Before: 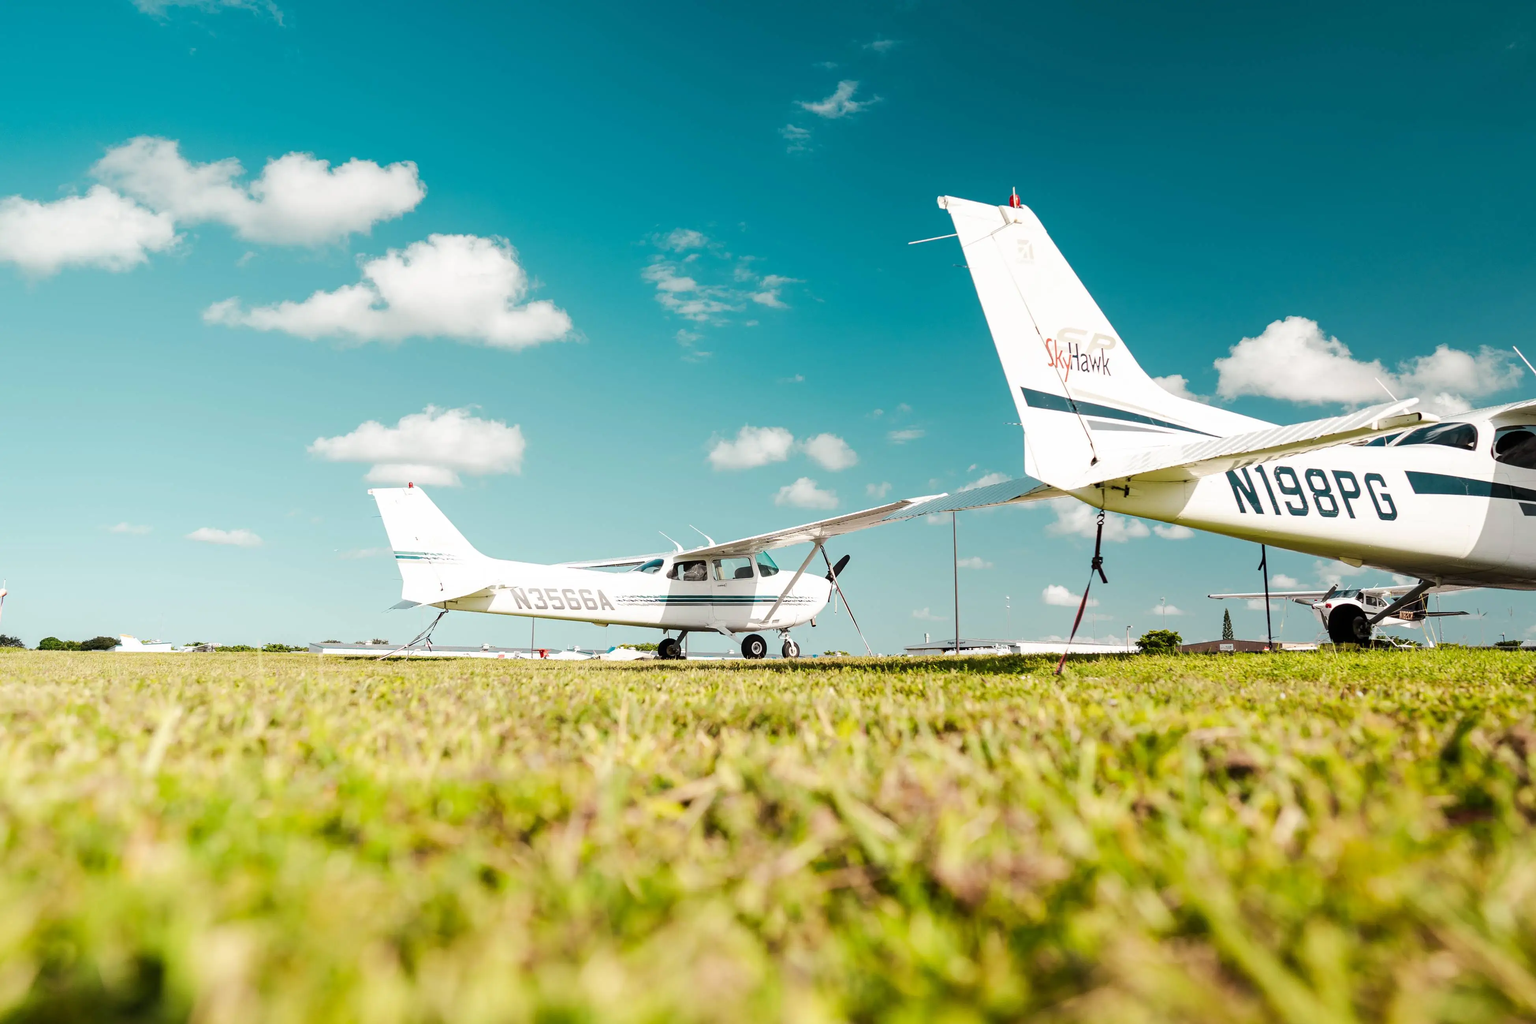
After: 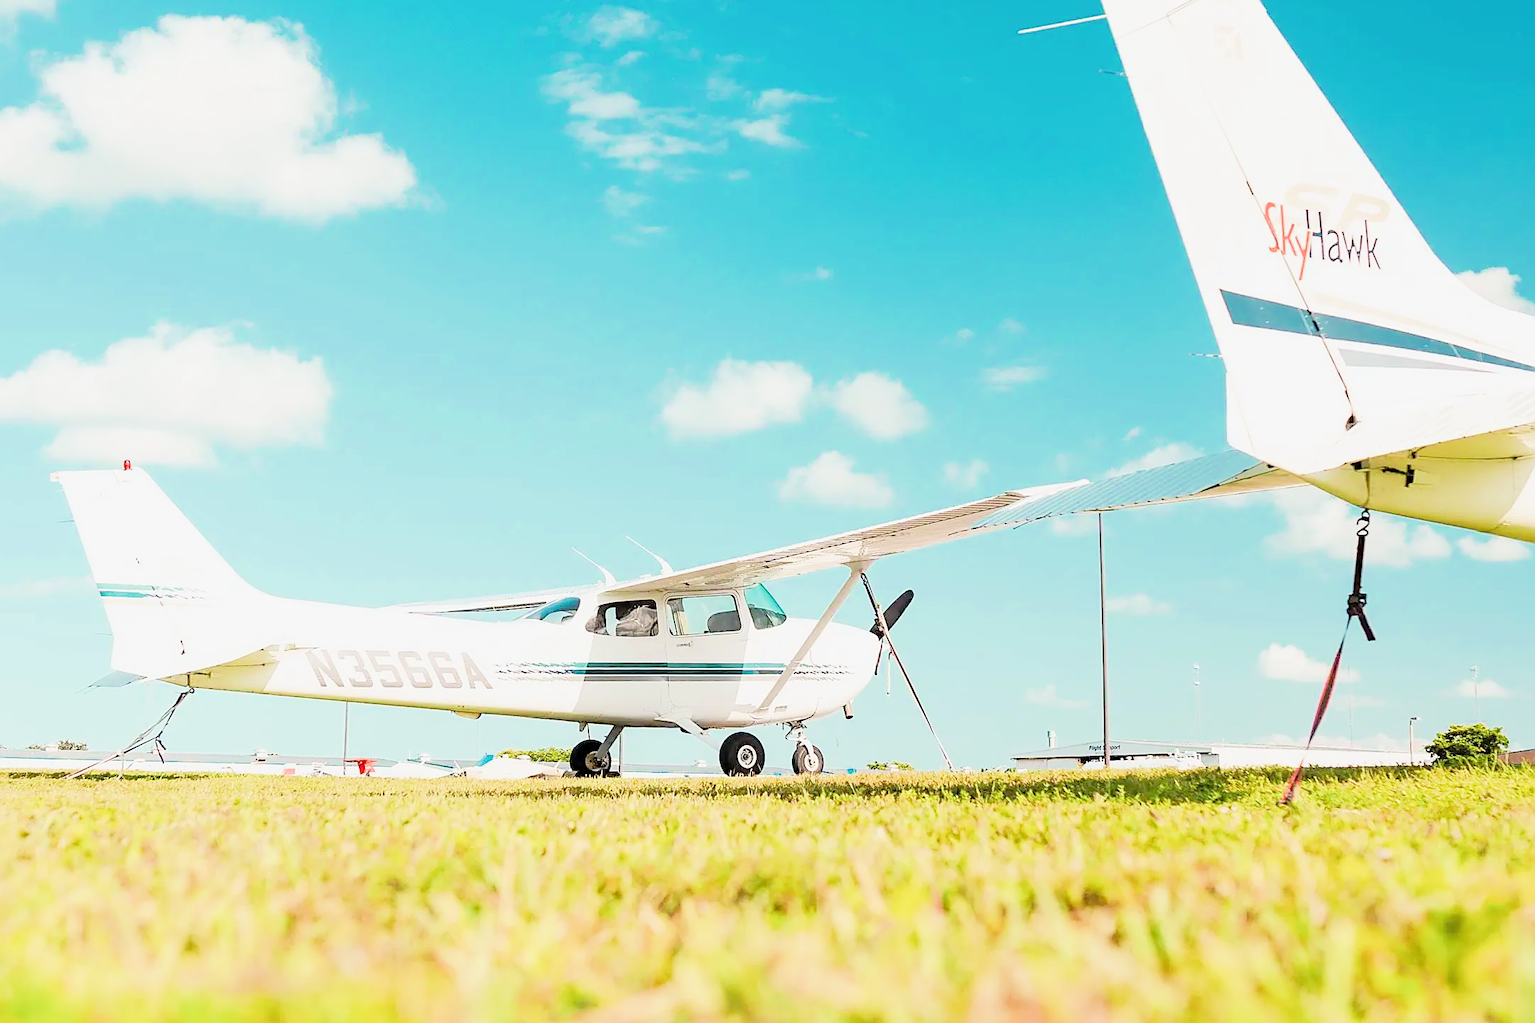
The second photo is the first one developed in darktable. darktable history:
filmic rgb: middle gray luminance 3.44%, black relative exposure -5.92 EV, white relative exposure 6.33 EV, threshold 6 EV, dynamic range scaling 22.4%, target black luminance 0%, hardness 2.33, latitude 45.85%, contrast 0.78, highlights saturation mix 100%, shadows ↔ highlights balance 0.033%, add noise in highlights 0, preserve chrominance max RGB, color science v3 (2019), use custom middle-gray values true, iterations of high-quality reconstruction 0, contrast in highlights soft, enable highlight reconstruction true
crop and rotate: left 22.13%, top 22.054%, right 22.026%, bottom 22.102%
sharpen: radius 1.4, amount 1.25, threshold 0.7
